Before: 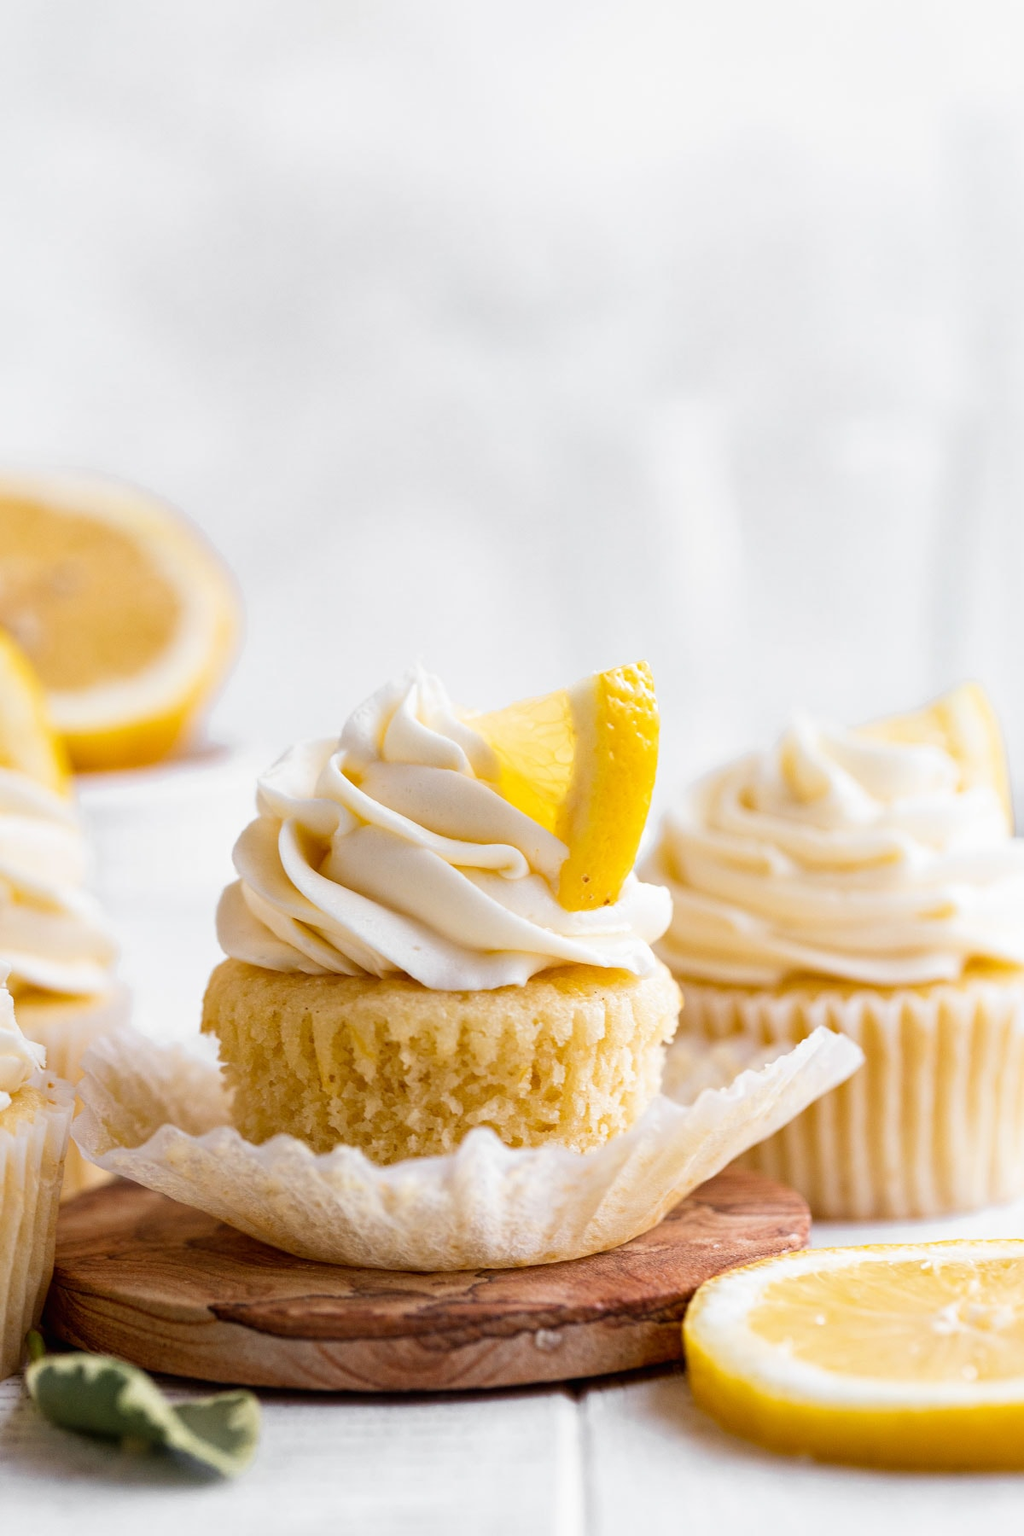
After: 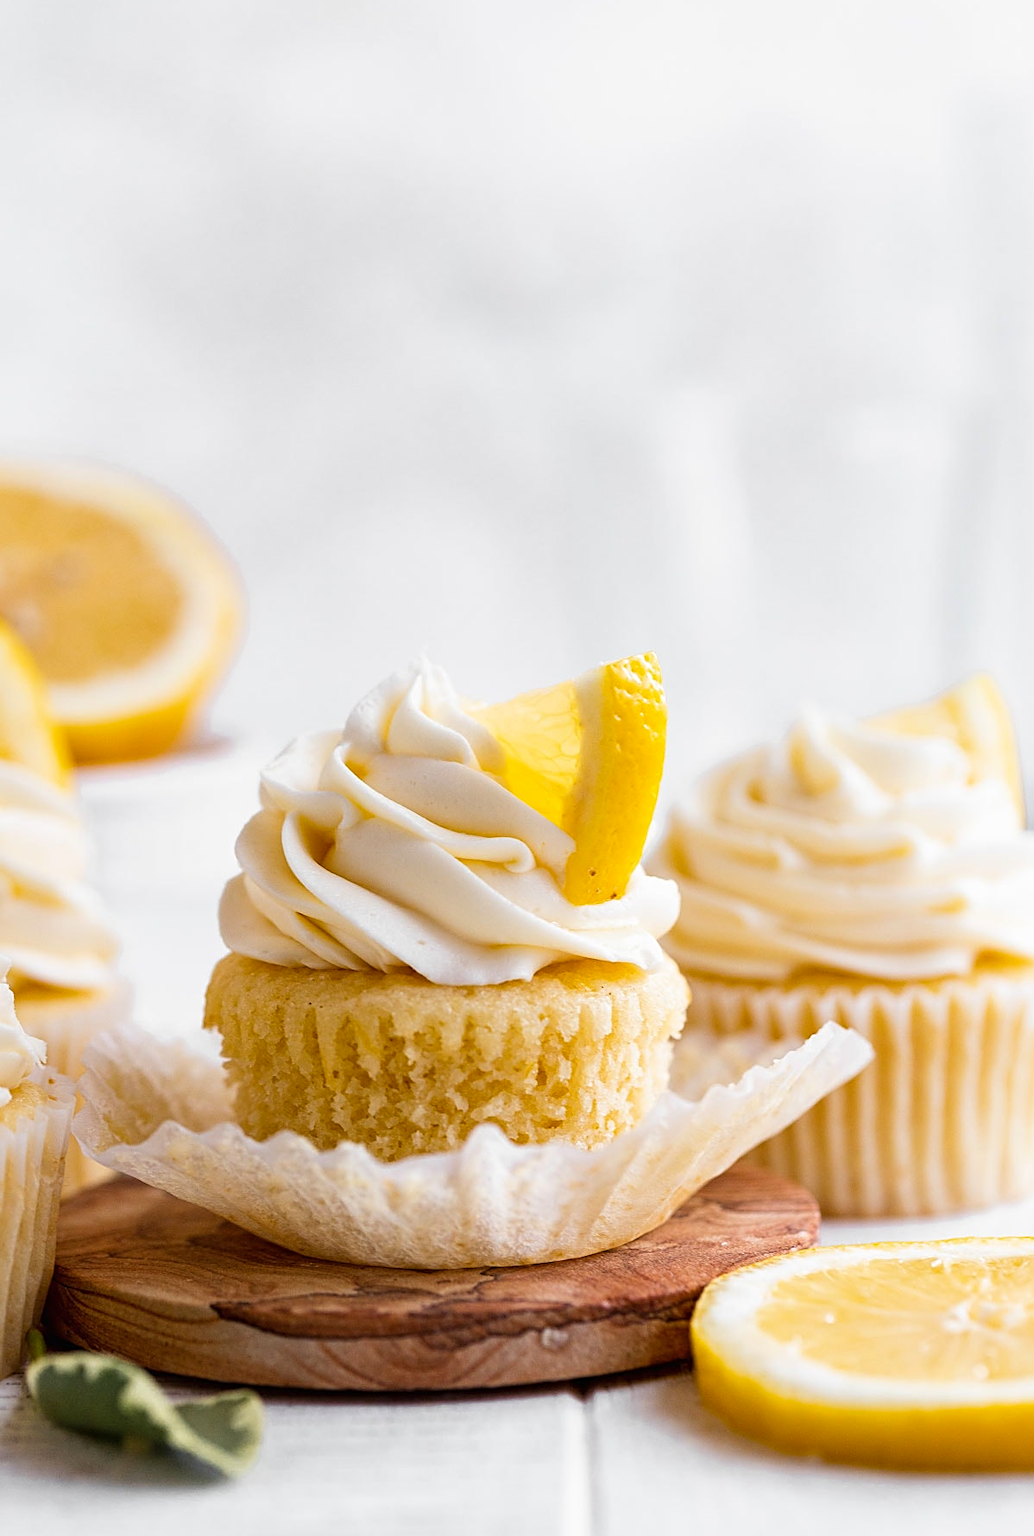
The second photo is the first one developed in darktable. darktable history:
color balance rgb: perceptual saturation grading › global saturation 0.815%, global vibrance 20%
crop: top 1.087%, right 0.005%
sharpen: on, module defaults
